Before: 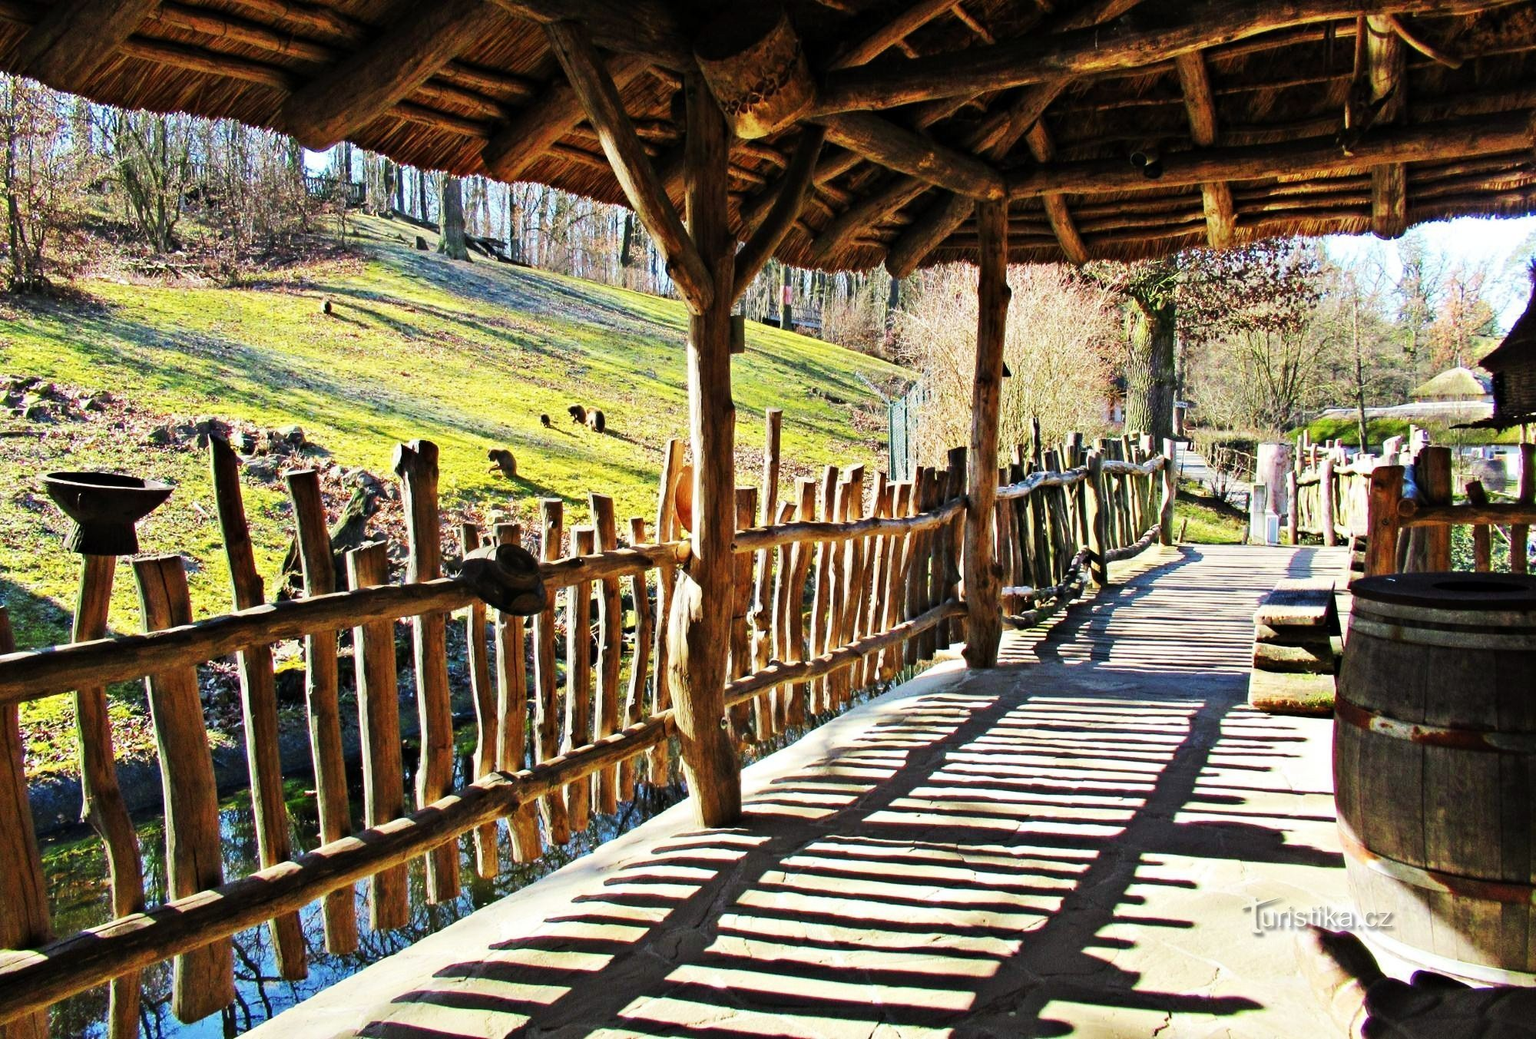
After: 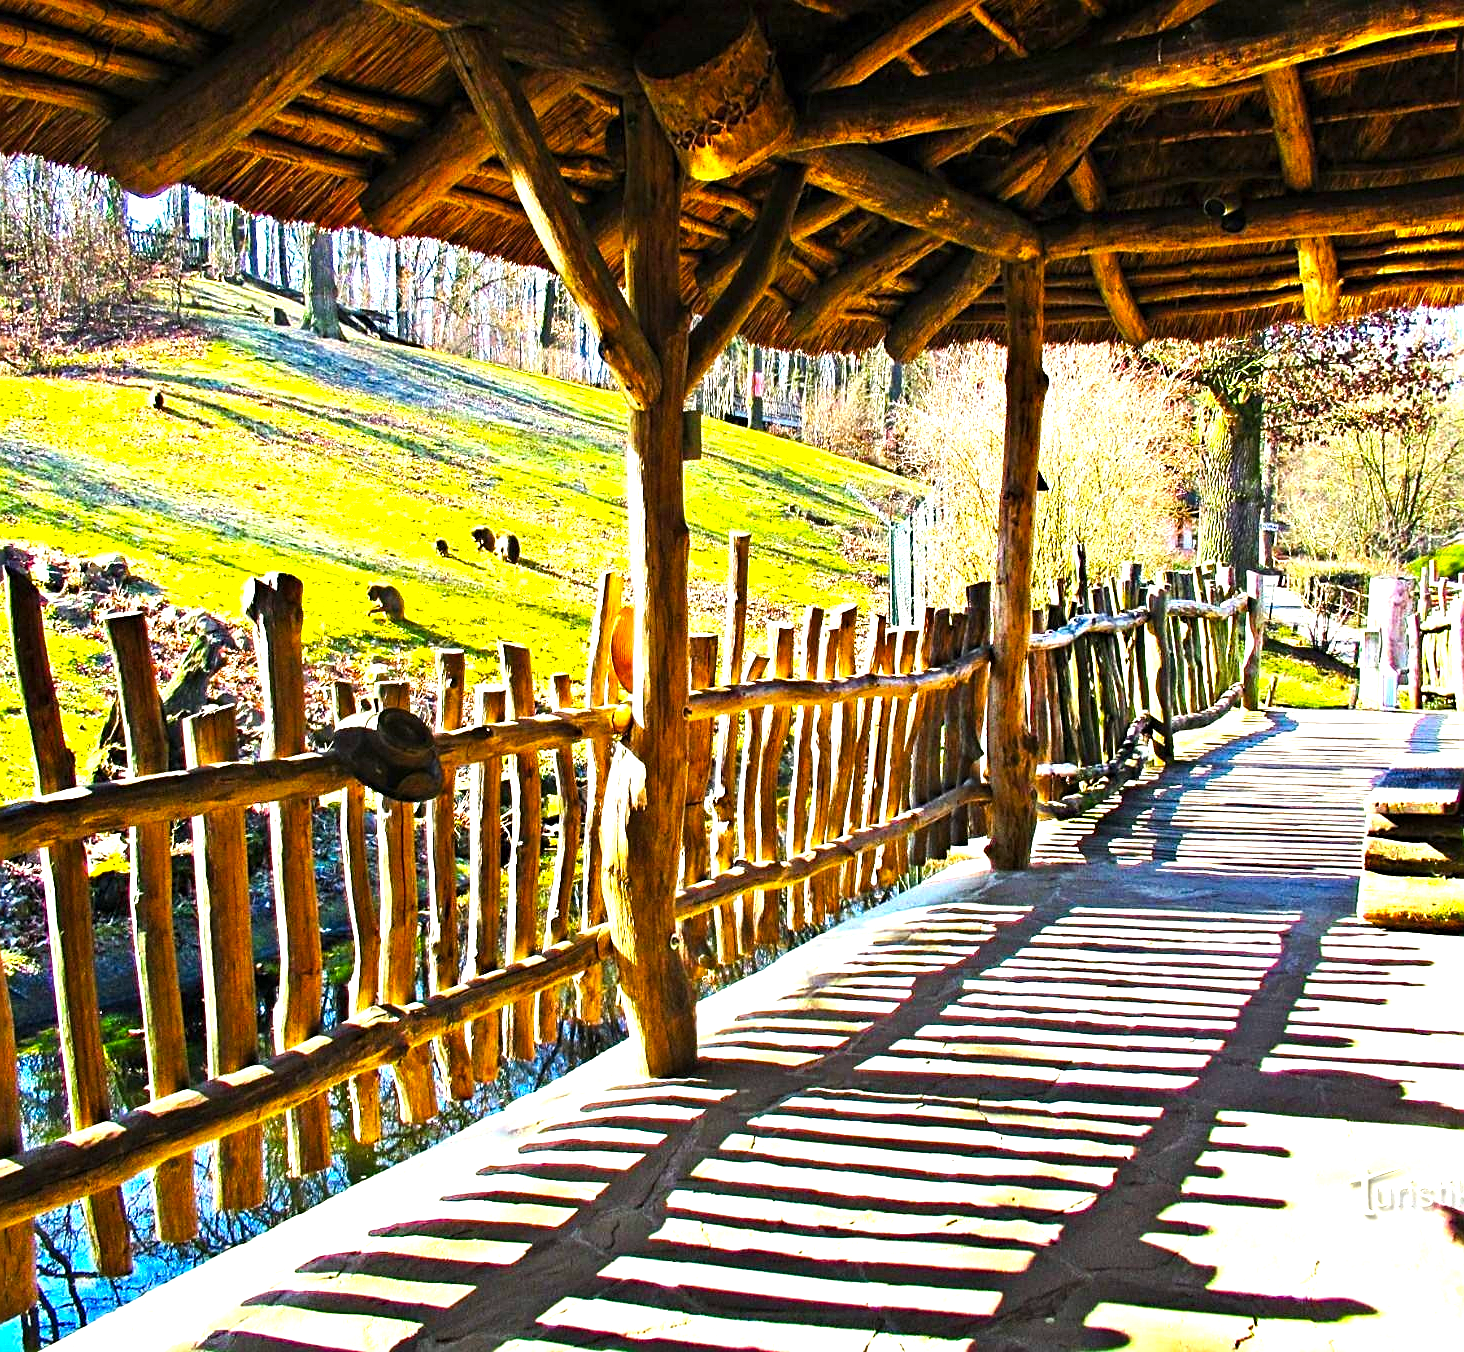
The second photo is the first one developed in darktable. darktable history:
crop: left 13.443%, right 13.31%
sharpen: on, module defaults
exposure: exposure 1 EV, compensate highlight preservation false
contrast brightness saturation: contrast 0.01, saturation -0.05
color balance rgb: linear chroma grading › global chroma 15%, perceptual saturation grading › global saturation 30%
